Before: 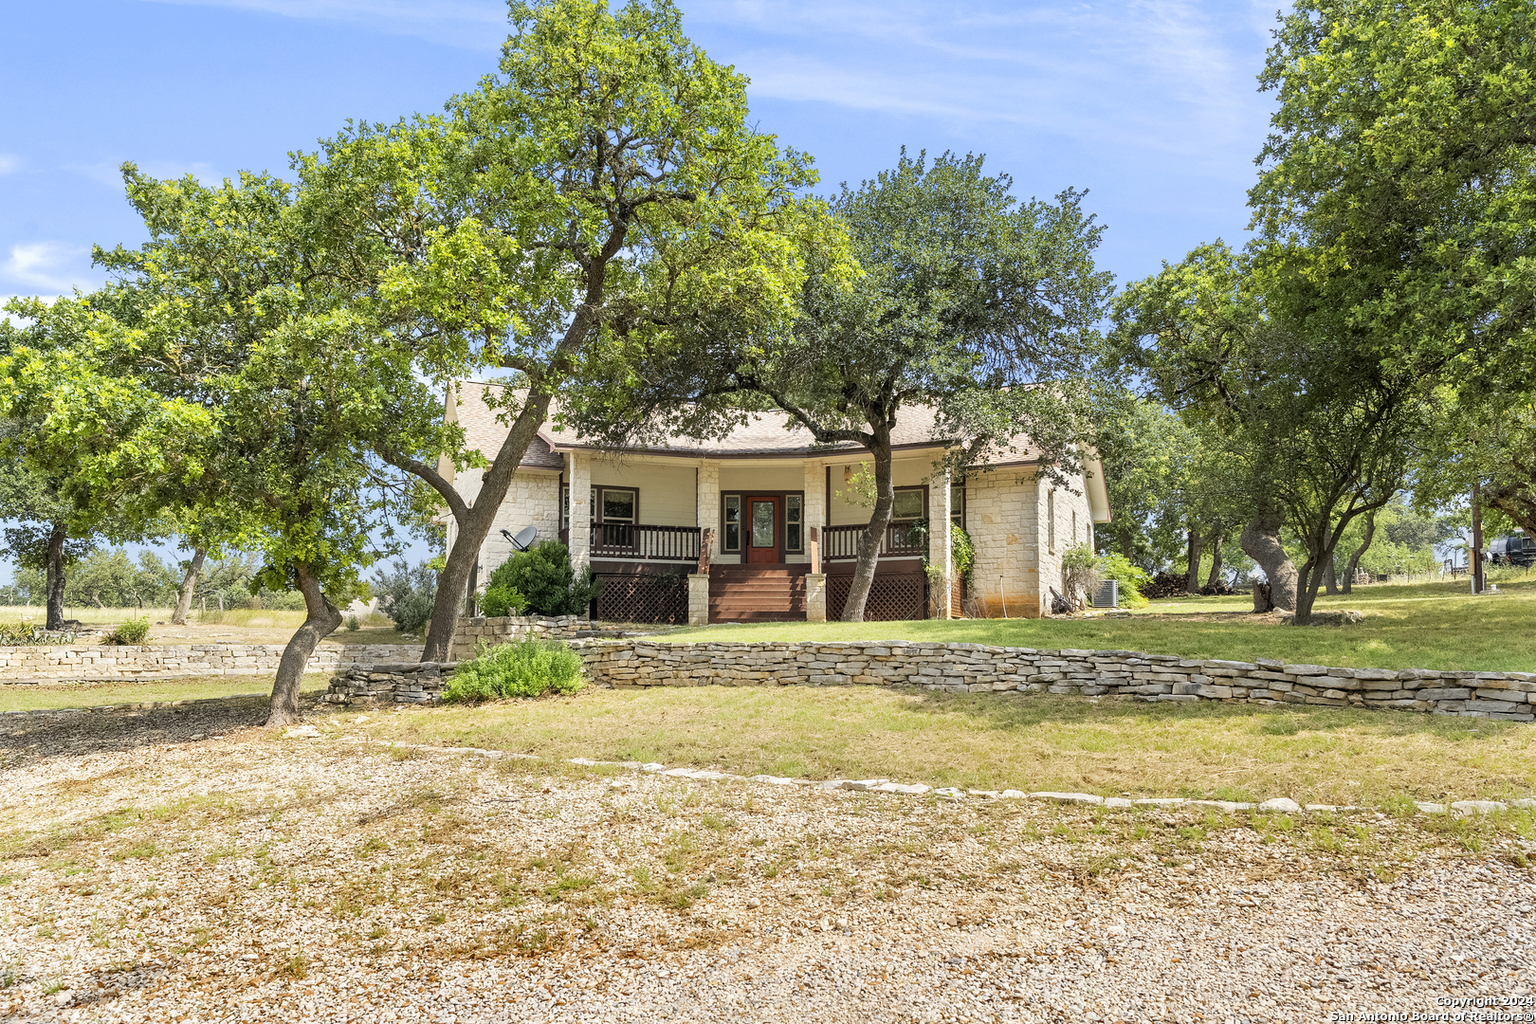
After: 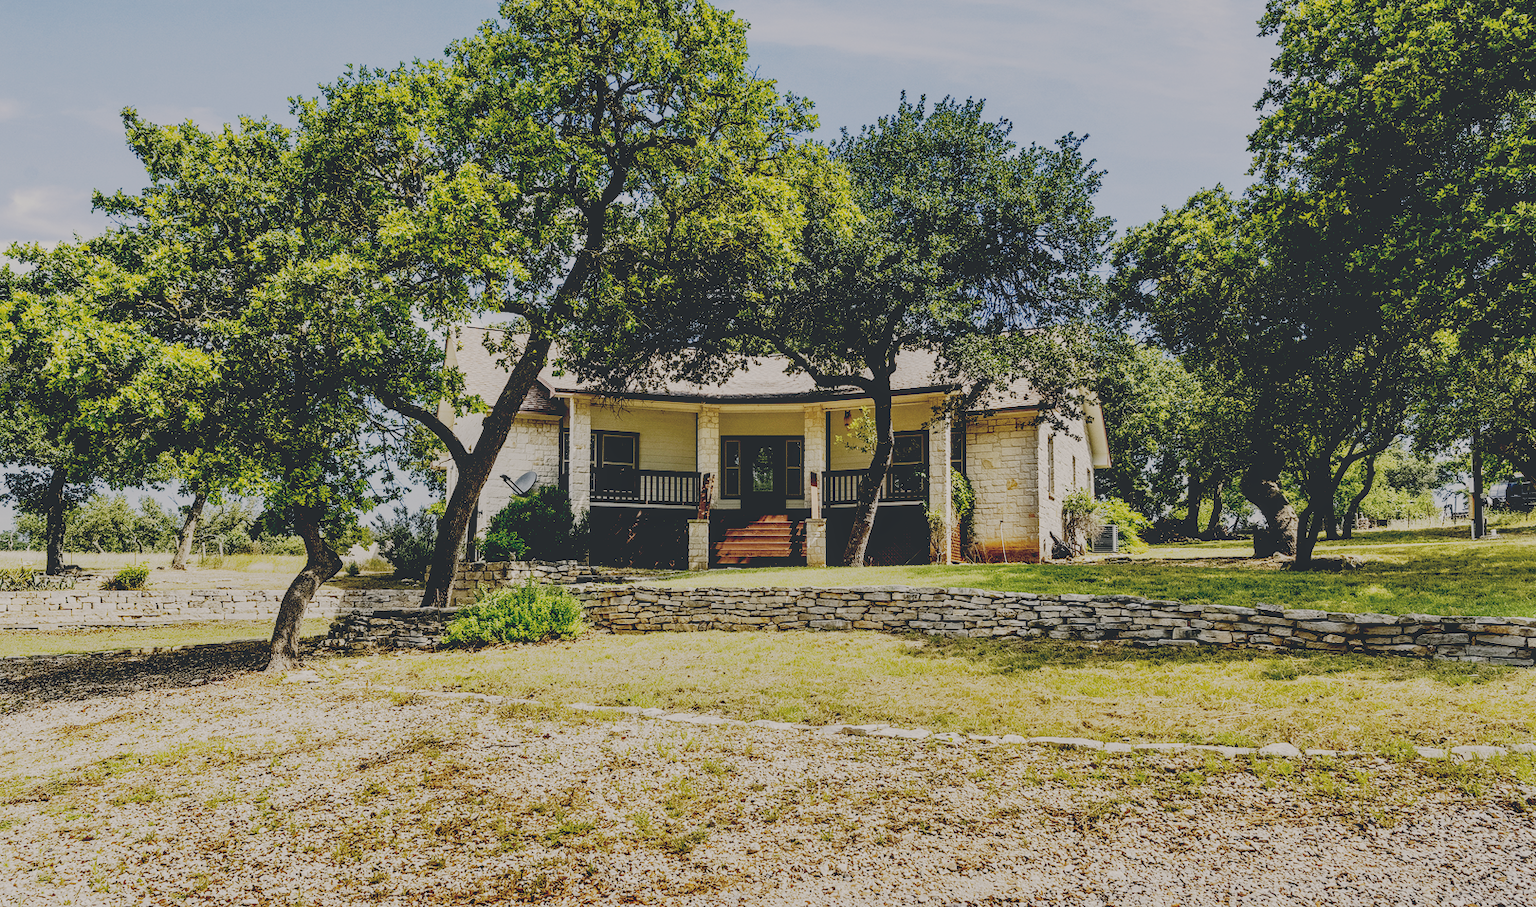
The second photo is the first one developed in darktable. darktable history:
crop and rotate: top 5.535%, bottom 5.807%
exposure: exposure -0.903 EV, compensate highlight preservation false
local contrast: on, module defaults
sharpen: radius 2.872, amount 0.876, threshold 47.208
color correction: highlights a* 2.89, highlights b* 5.03, shadows a* -2.45, shadows b* -4.92, saturation 0.82
base curve: curves: ch0 [(0.065, 0.026) (0.236, 0.358) (0.53, 0.546) (0.777, 0.841) (0.924, 0.992)], preserve colors none
tone equalizer: edges refinement/feathering 500, mask exposure compensation -1.57 EV, preserve details no
